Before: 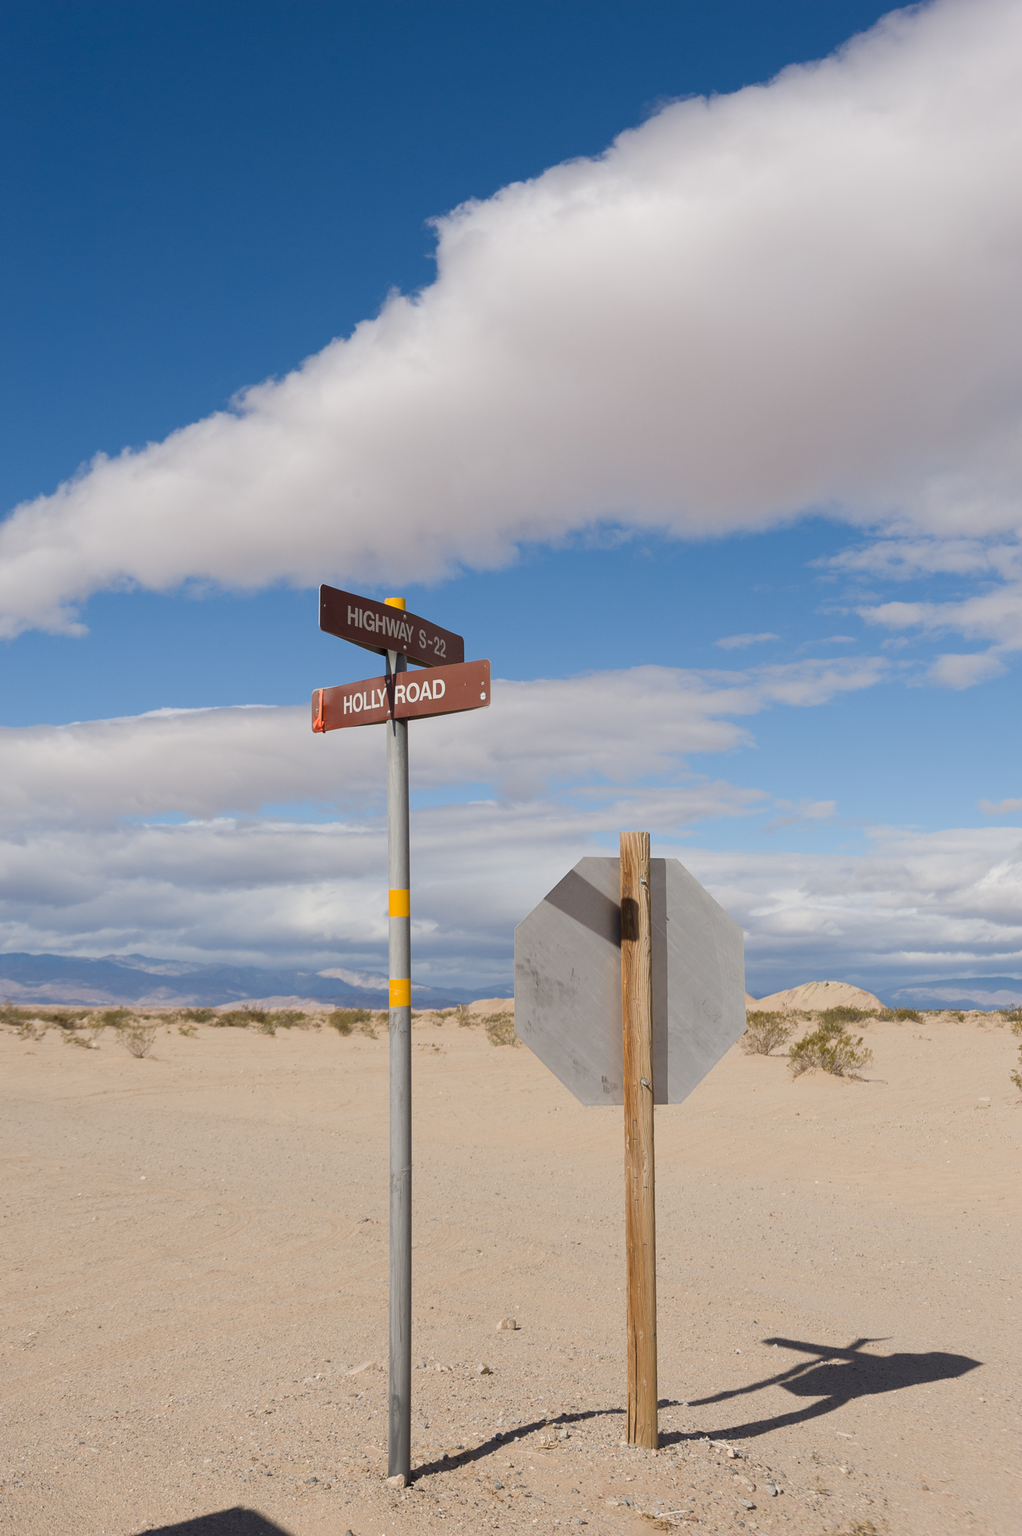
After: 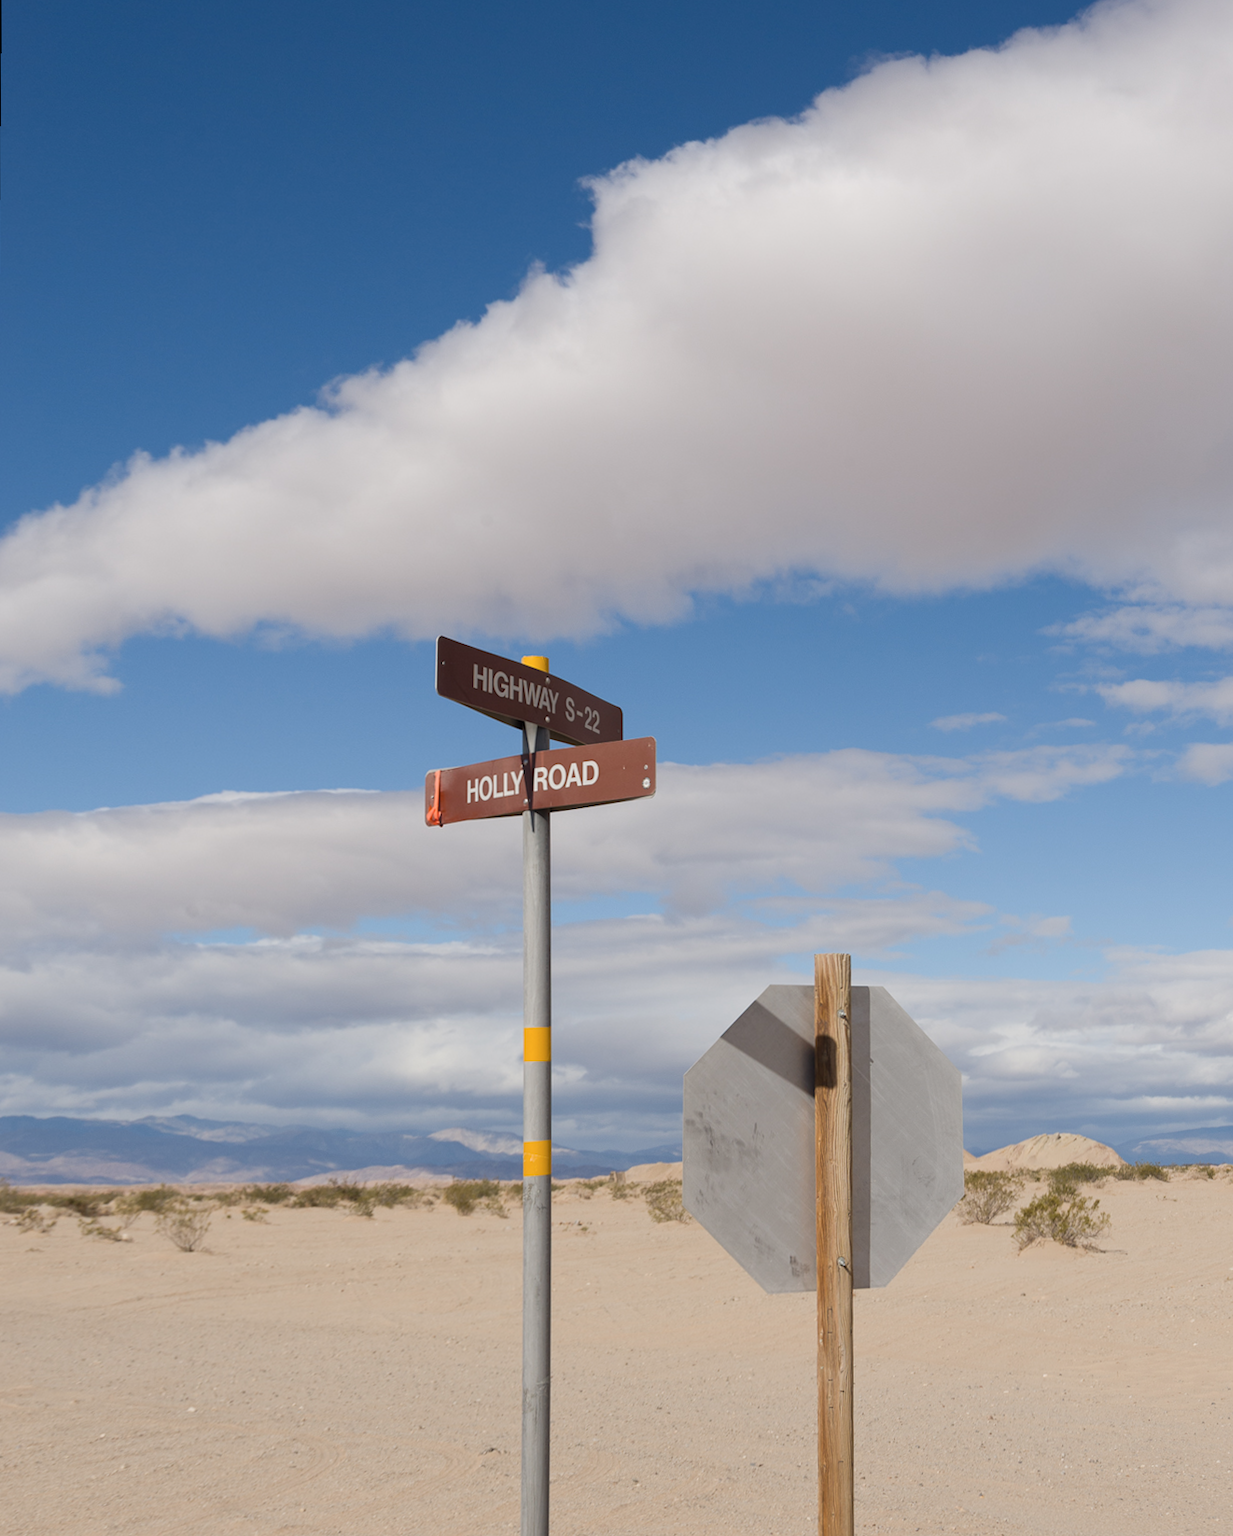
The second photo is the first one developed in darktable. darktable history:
color zones: curves: ch0 [(0, 0.613) (0.01, 0.613) (0.245, 0.448) (0.498, 0.529) (0.642, 0.665) (0.879, 0.777) (0.99, 0.613)]; ch1 [(0, 0) (0.143, 0) (0.286, 0) (0.429, 0) (0.571, 0) (0.714, 0) (0.857, 0)], mix -93.41%
rotate and perspective: rotation 0.679°, lens shift (horizontal) 0.136, crop left 0.009, crop right 0.991, crop top 0.078, crop bottom 0.95
crop and rotate: angle 0.2°, left 0.275%, right 3.127%, bottom 14.18%
